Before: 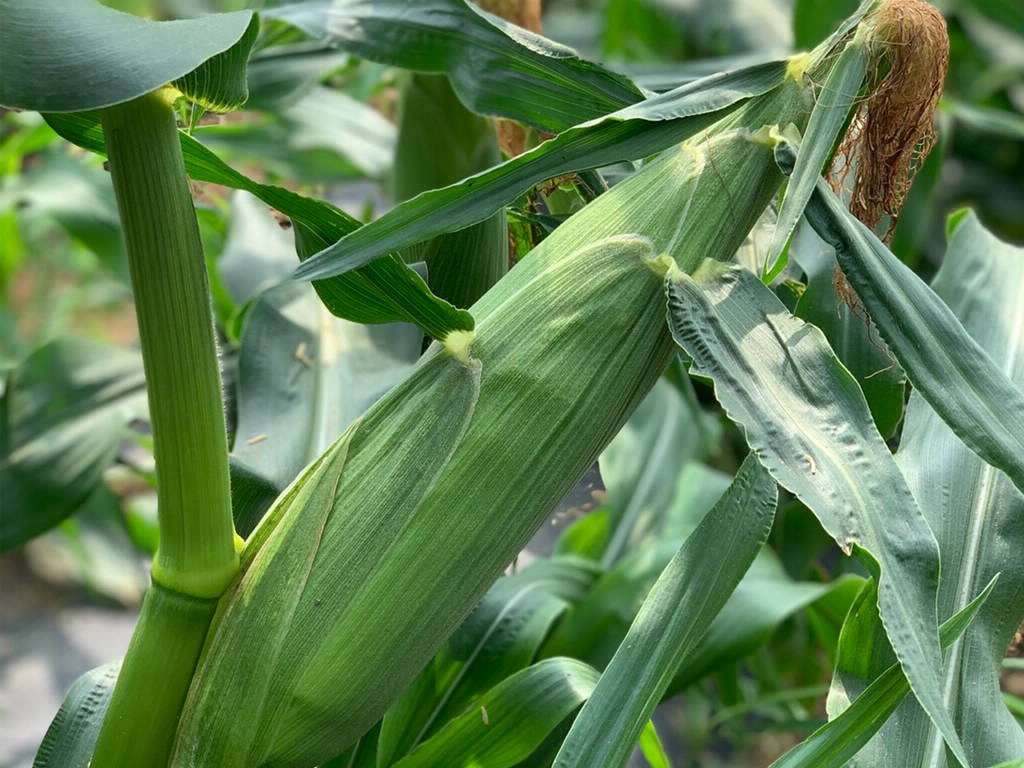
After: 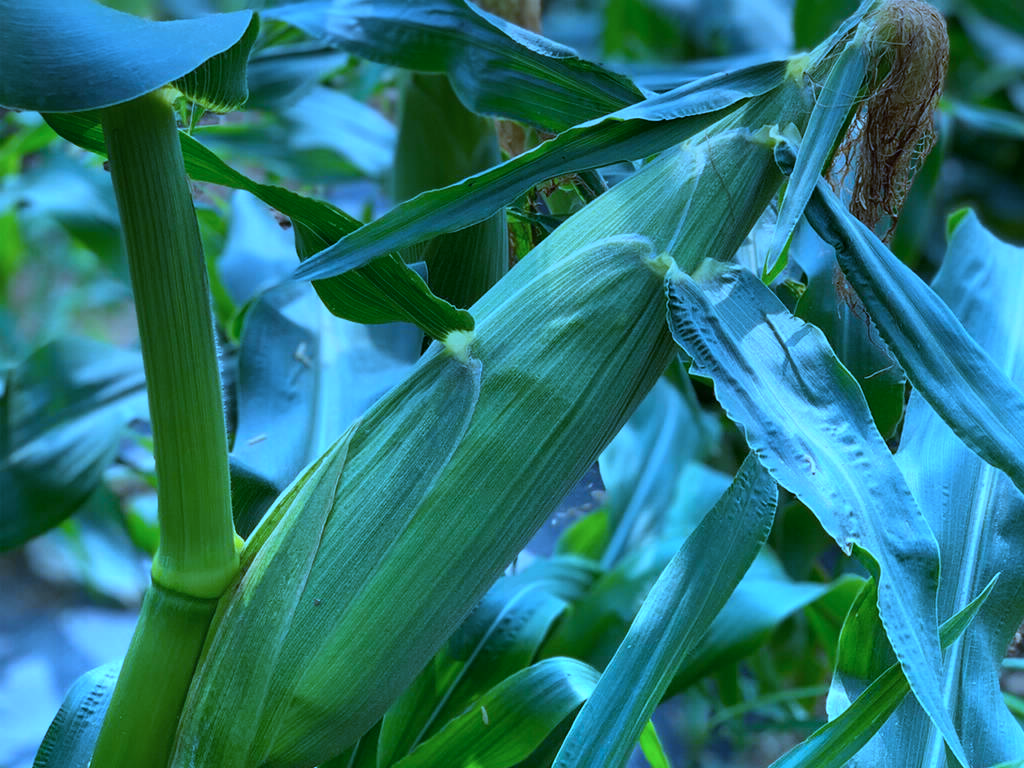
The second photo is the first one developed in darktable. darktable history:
white balance: red 0.766, blue 1.537
graduated density: on, module defaults
color correction: highlights a* -10.04, highlights b* -10.37
